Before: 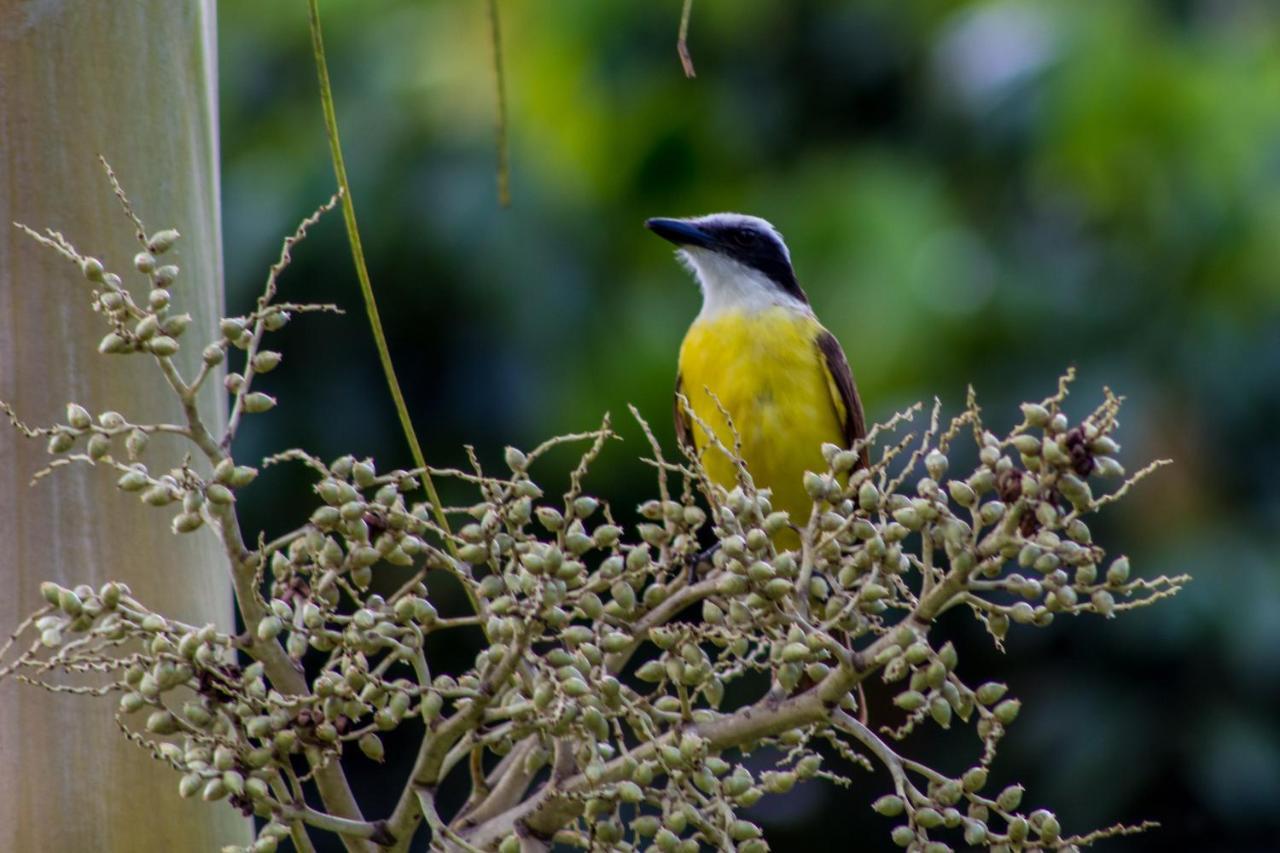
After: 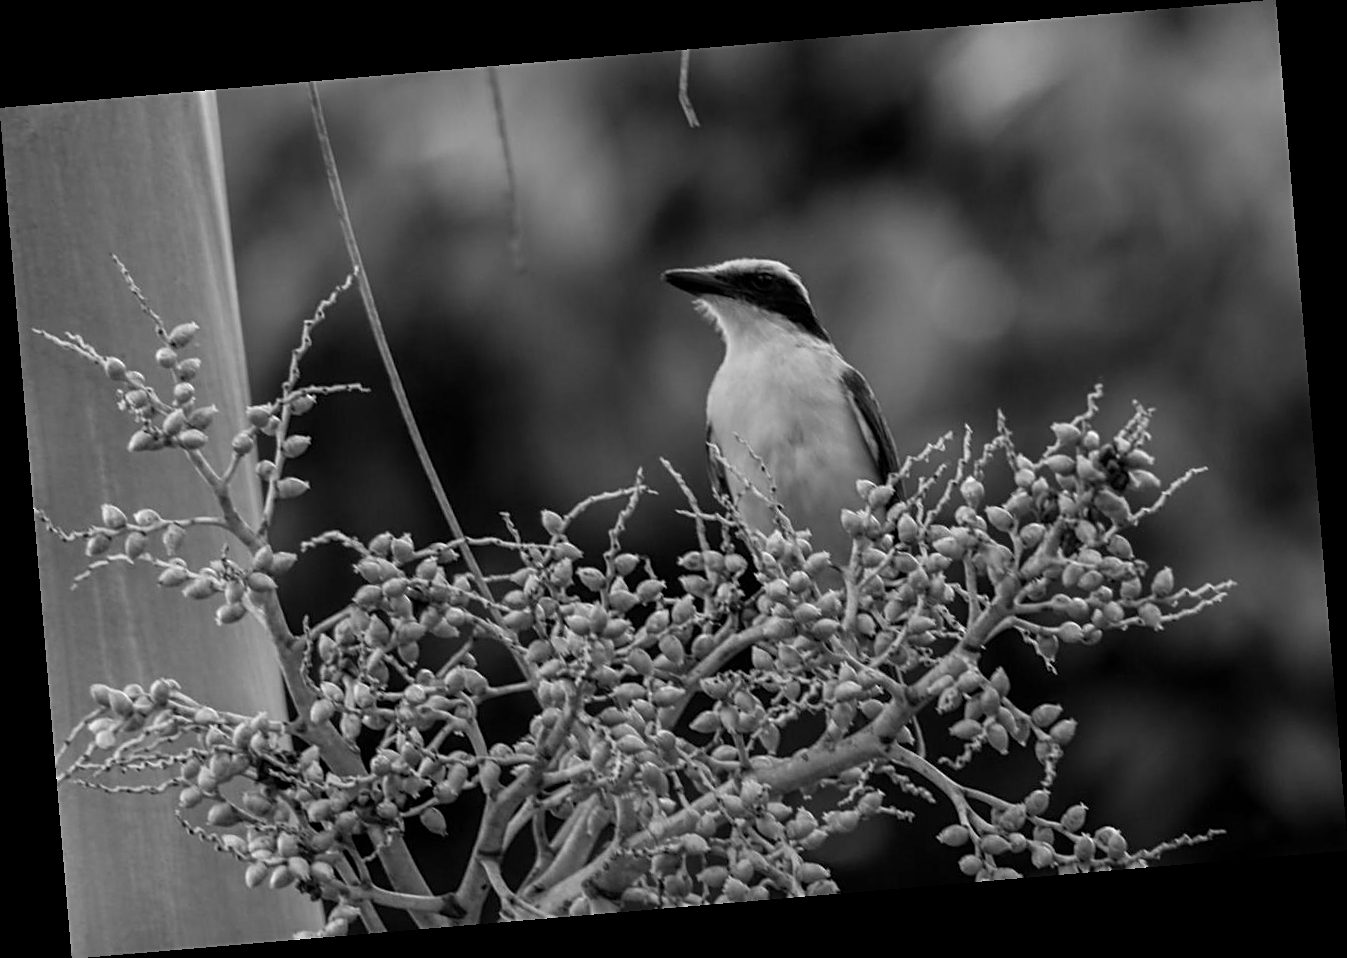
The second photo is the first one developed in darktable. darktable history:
rotate and perspective: rotation -4.86°, automatic cropping off
monochrome: on, module defaults
sharpen: on, module defaults
